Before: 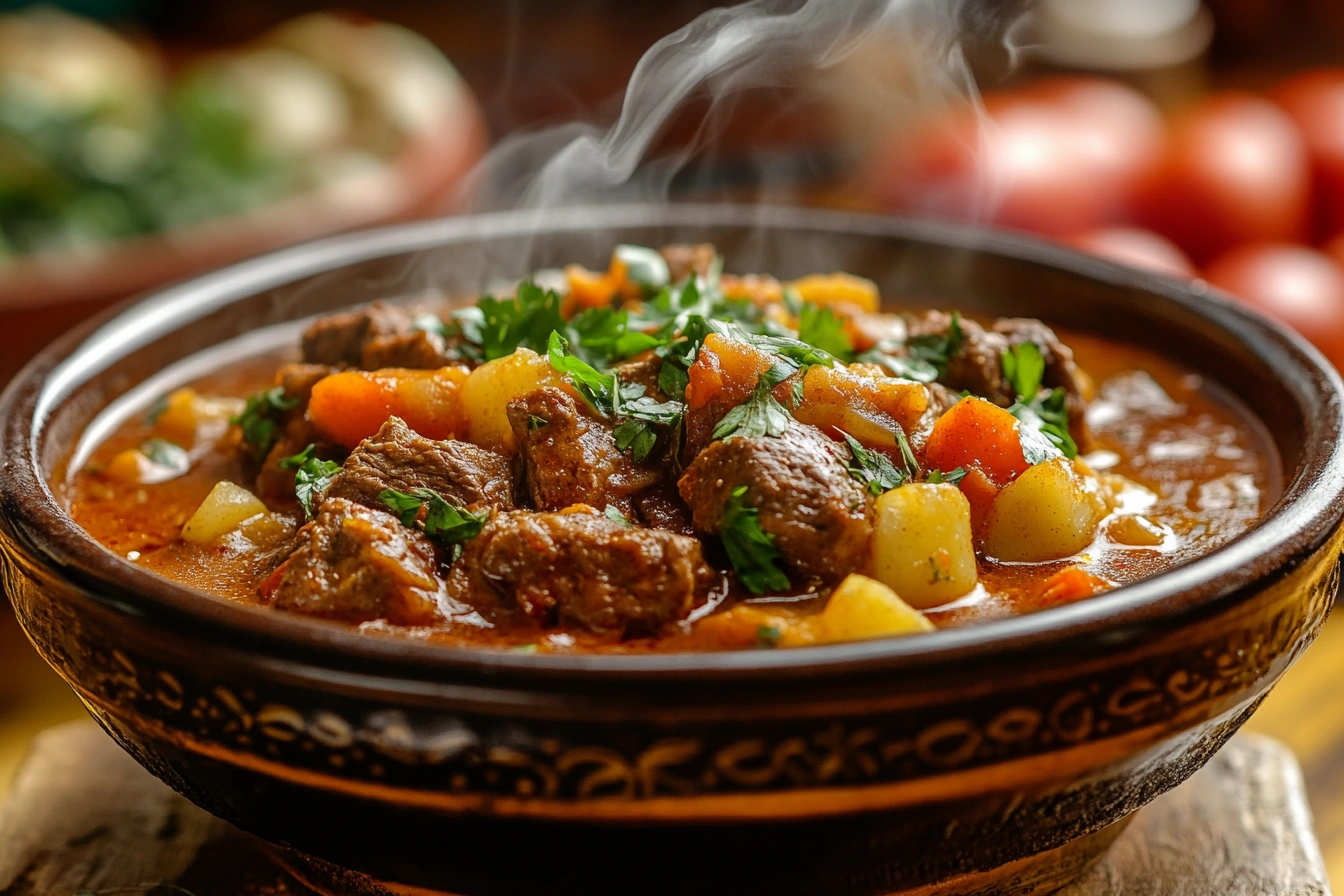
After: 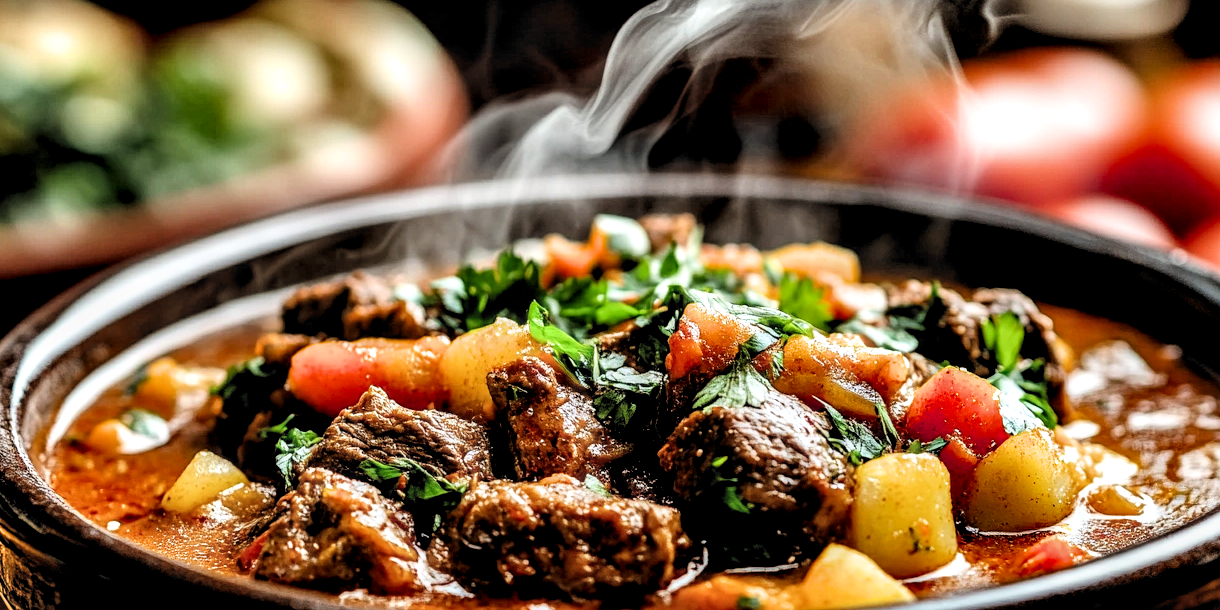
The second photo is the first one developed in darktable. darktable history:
tone equalizer: -8 EV -0.432 EV, -7 EV -0.357 EV, -6 EV -0.351 EV, -5 EV -0.258 EV, -3 EV 0.199 EV, -2 EV 0.349 EV, -1 EV 0.4 EV, +0 EV 0.425 EV
filmic rgb: black relative exposure -5.11 EV, white relative exposure 3.56 EV, threshold 3.01 EV, hardness 3.17, contrast 1.201, highlights saturation mix -28.55%, color science v6 (2022), enable highlight reconstruction true
crop: left 1.523%, top 3.451%, right 7.683%, bottom 28.445%
haze removal: strength -0.052, compatibility mode true, adaptive false
contrast equalizer: y [[0.6 ×6], [0.55 ×6], [0 ×6], [0 ×6], [0 ×6]]
local contrast: highlights 43%, shadows 59%, detail 138%, midtone range 0.517
